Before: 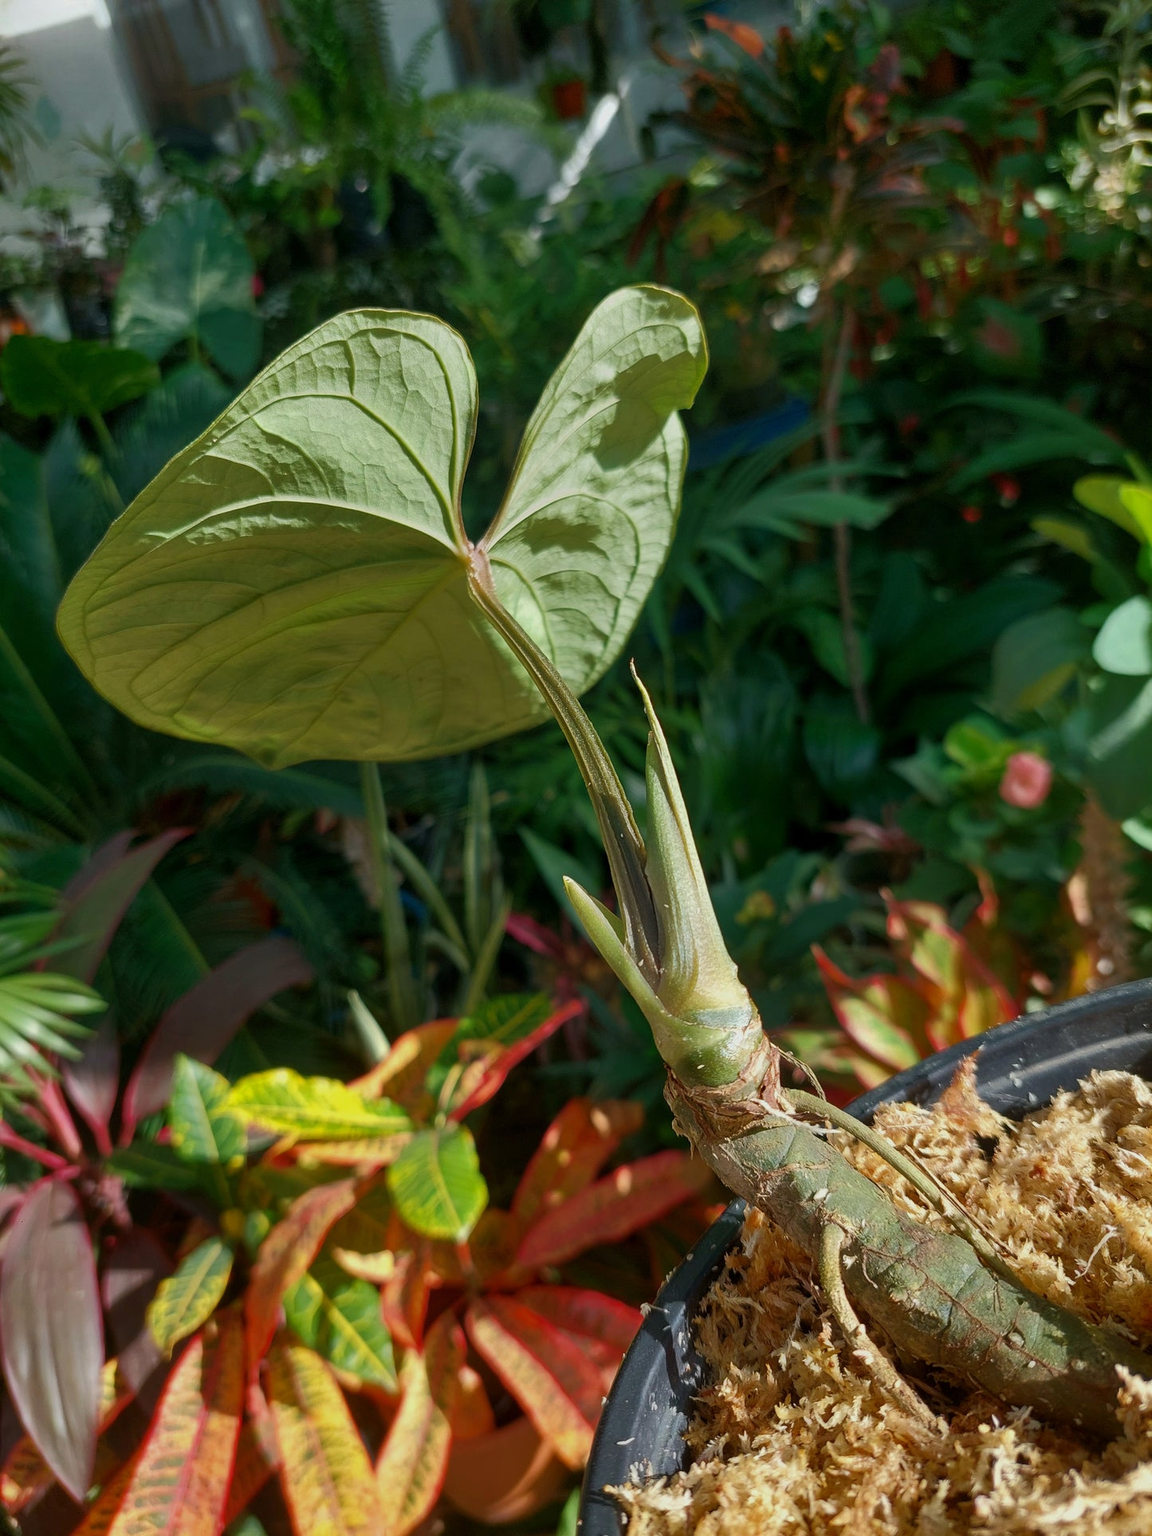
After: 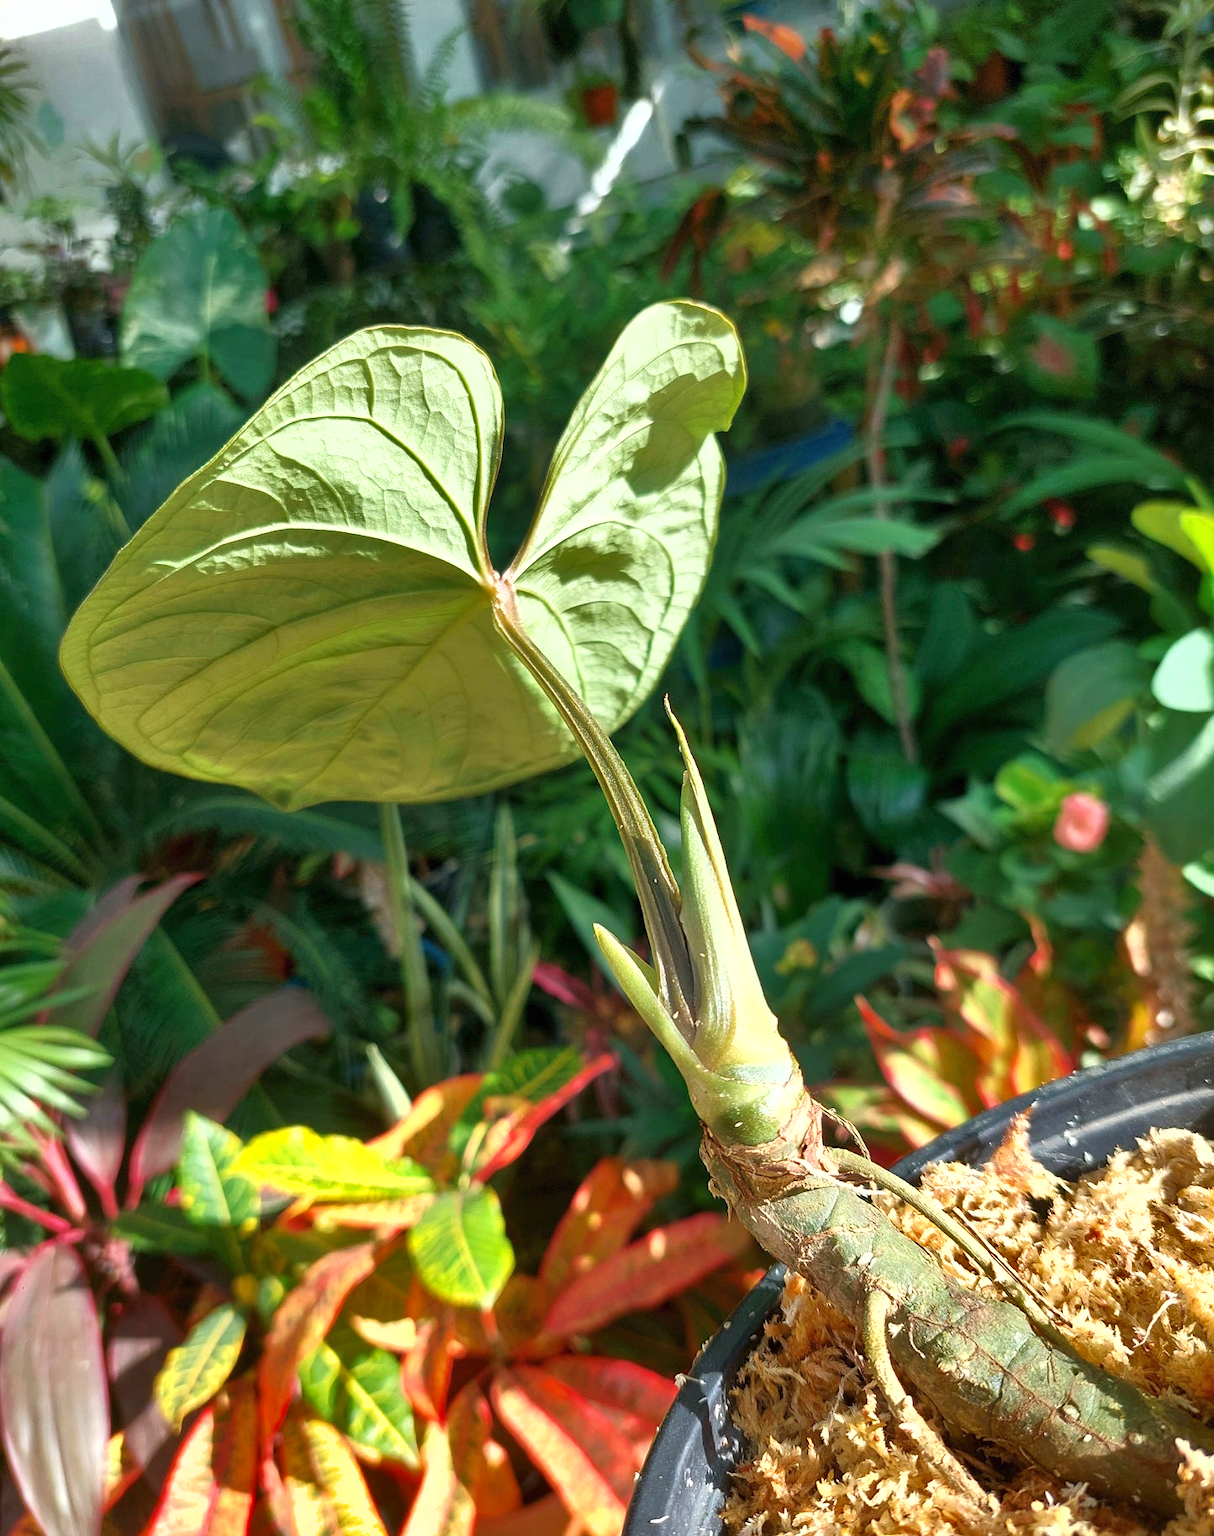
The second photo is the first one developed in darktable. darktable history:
crop and rotate: top 0%, bottom 5.097%
exposure: black level correction 0, exposure 1.1 EV, compensate exposure bias true, compensate highlight preservation false
shadows and highlights: radius 108.52, shadows 40.68, highlights -72.88, low approximation 0.01, soften with gaussian
